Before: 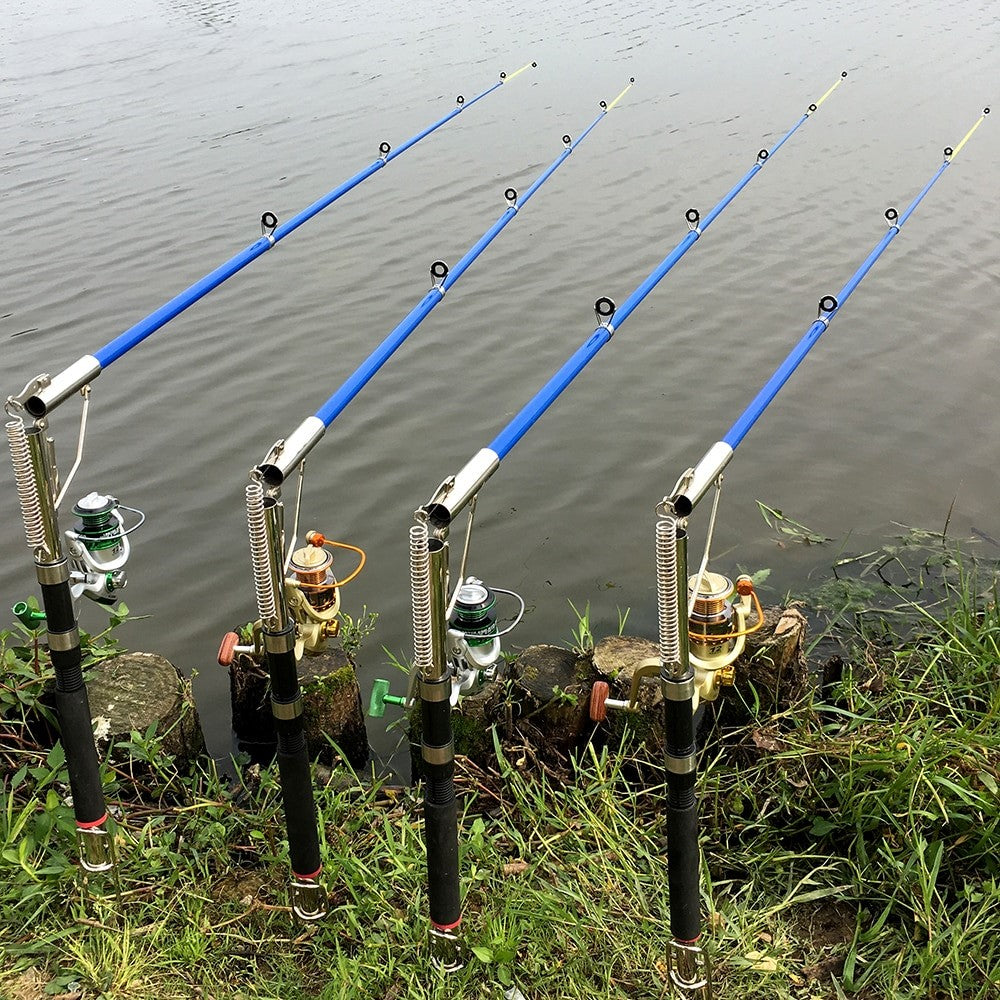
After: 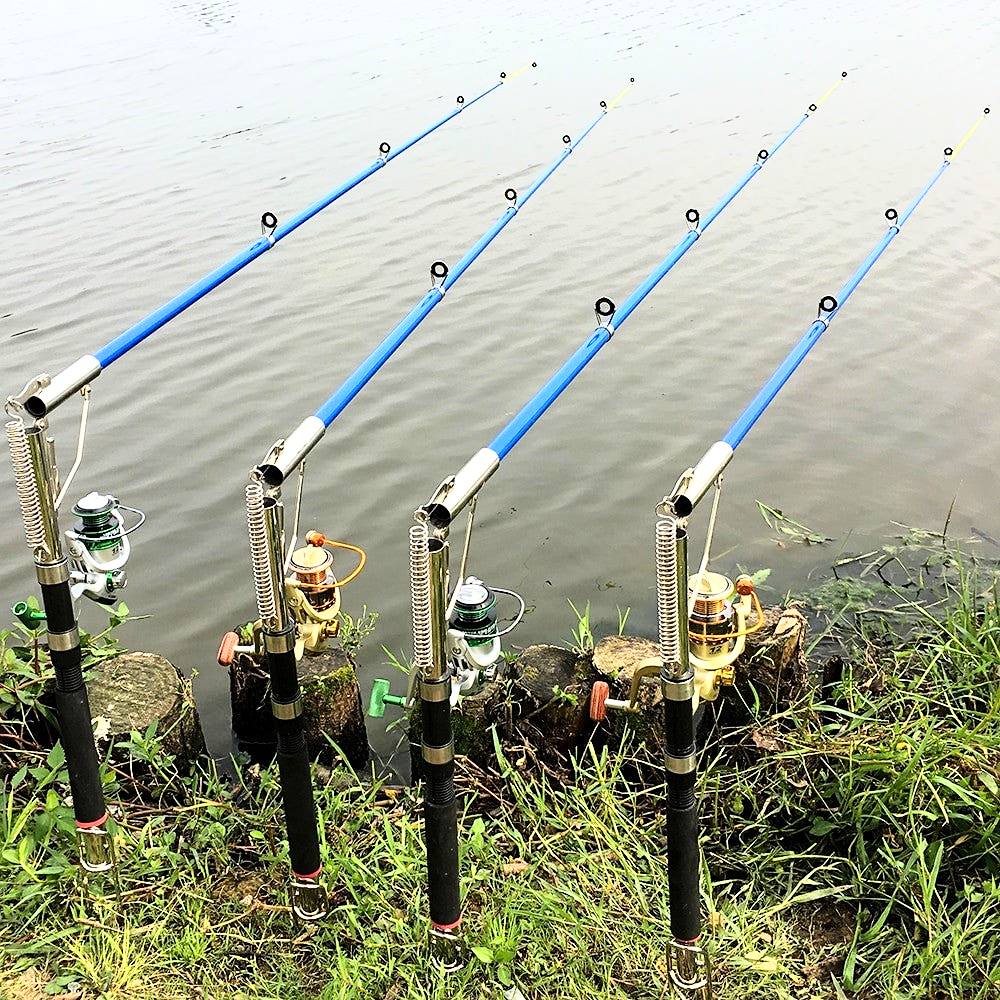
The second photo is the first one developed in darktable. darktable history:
base curve: curves: ch0 [(0, 0) (0.028, 0.03) (0.105, 0.232) (0.387, 0.748) (0.754, 0.968) (1, 1)]
tone equalizer: edges refinement/feathering 500, mask exposure compensation -1.57 EV, preserve details guided filter
sharpen: amount 0.204
